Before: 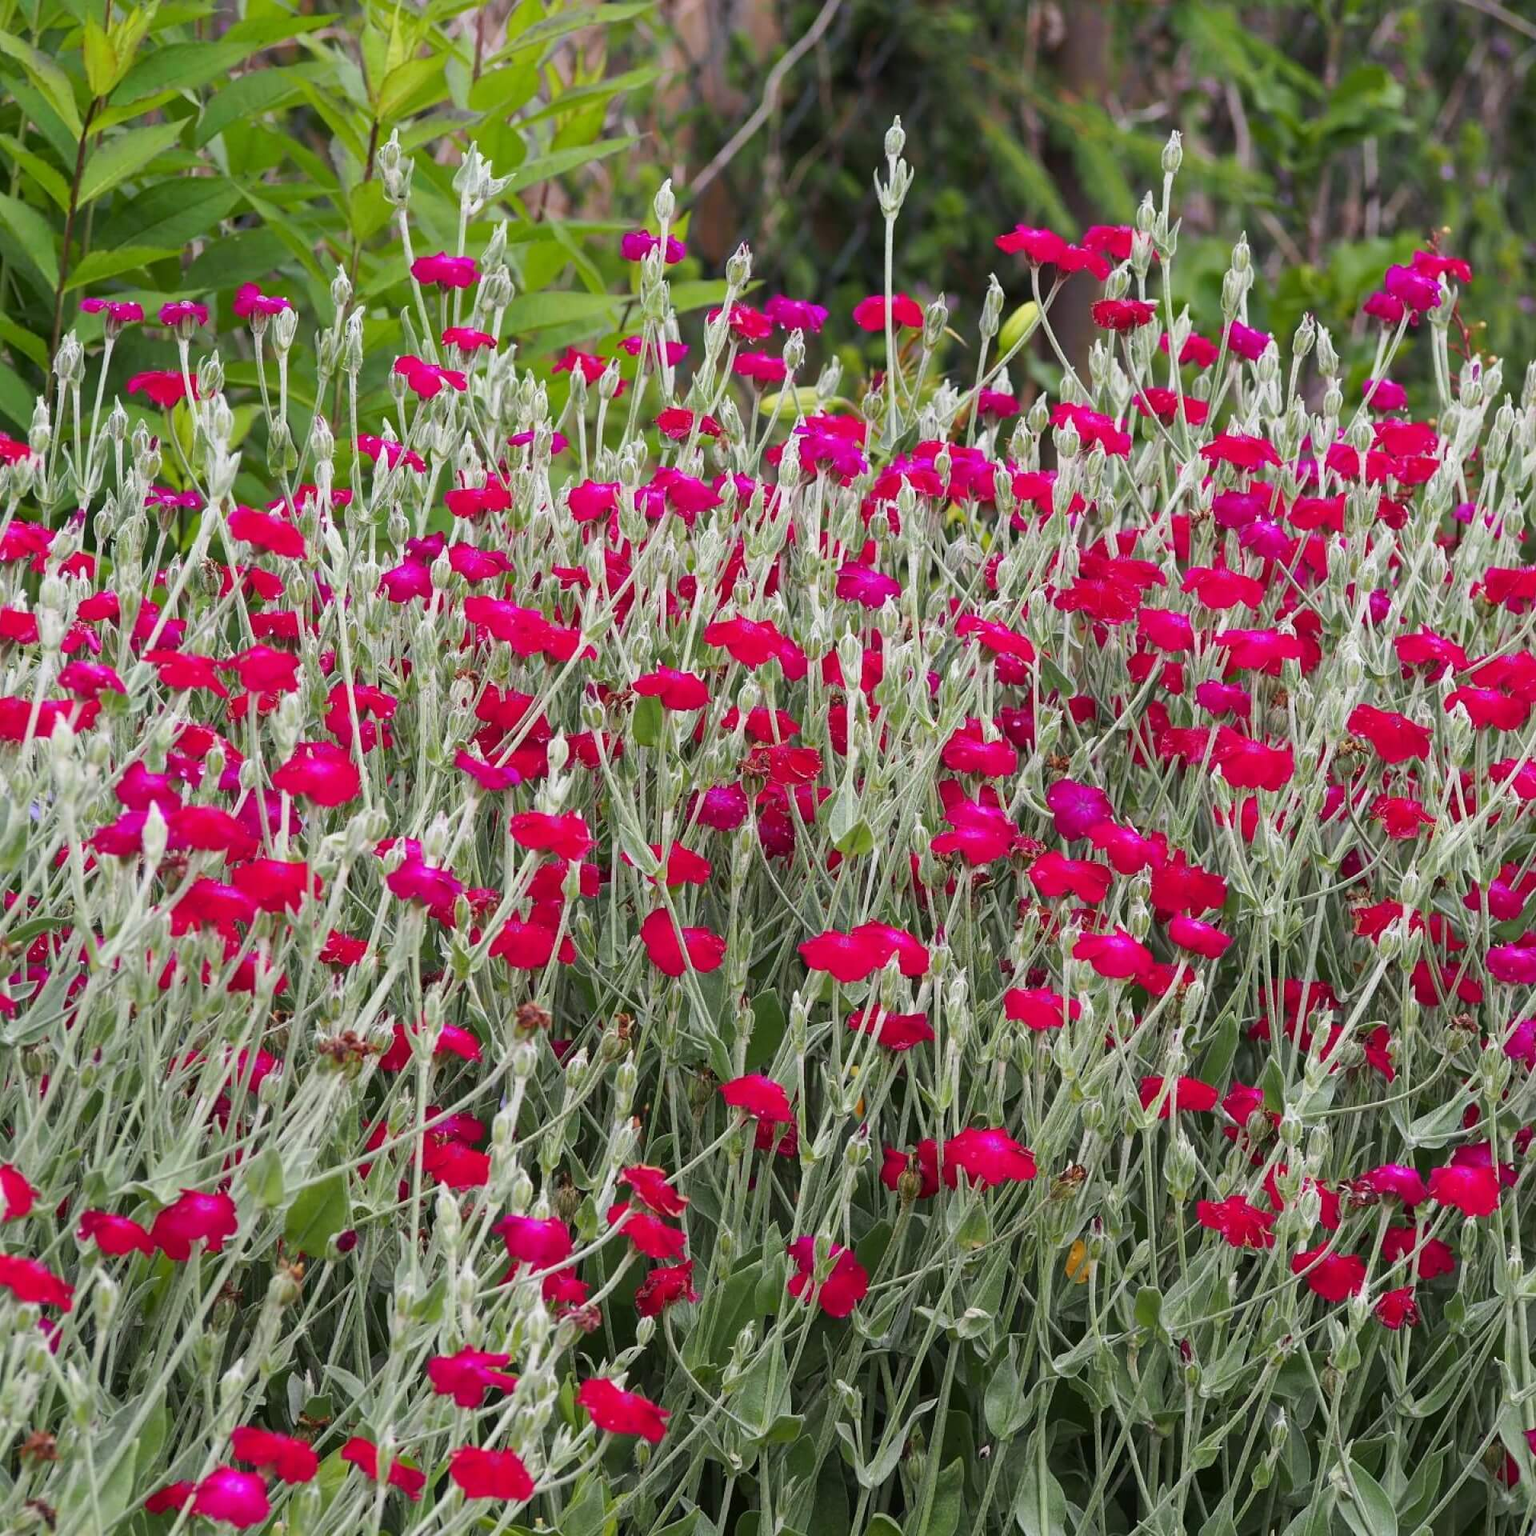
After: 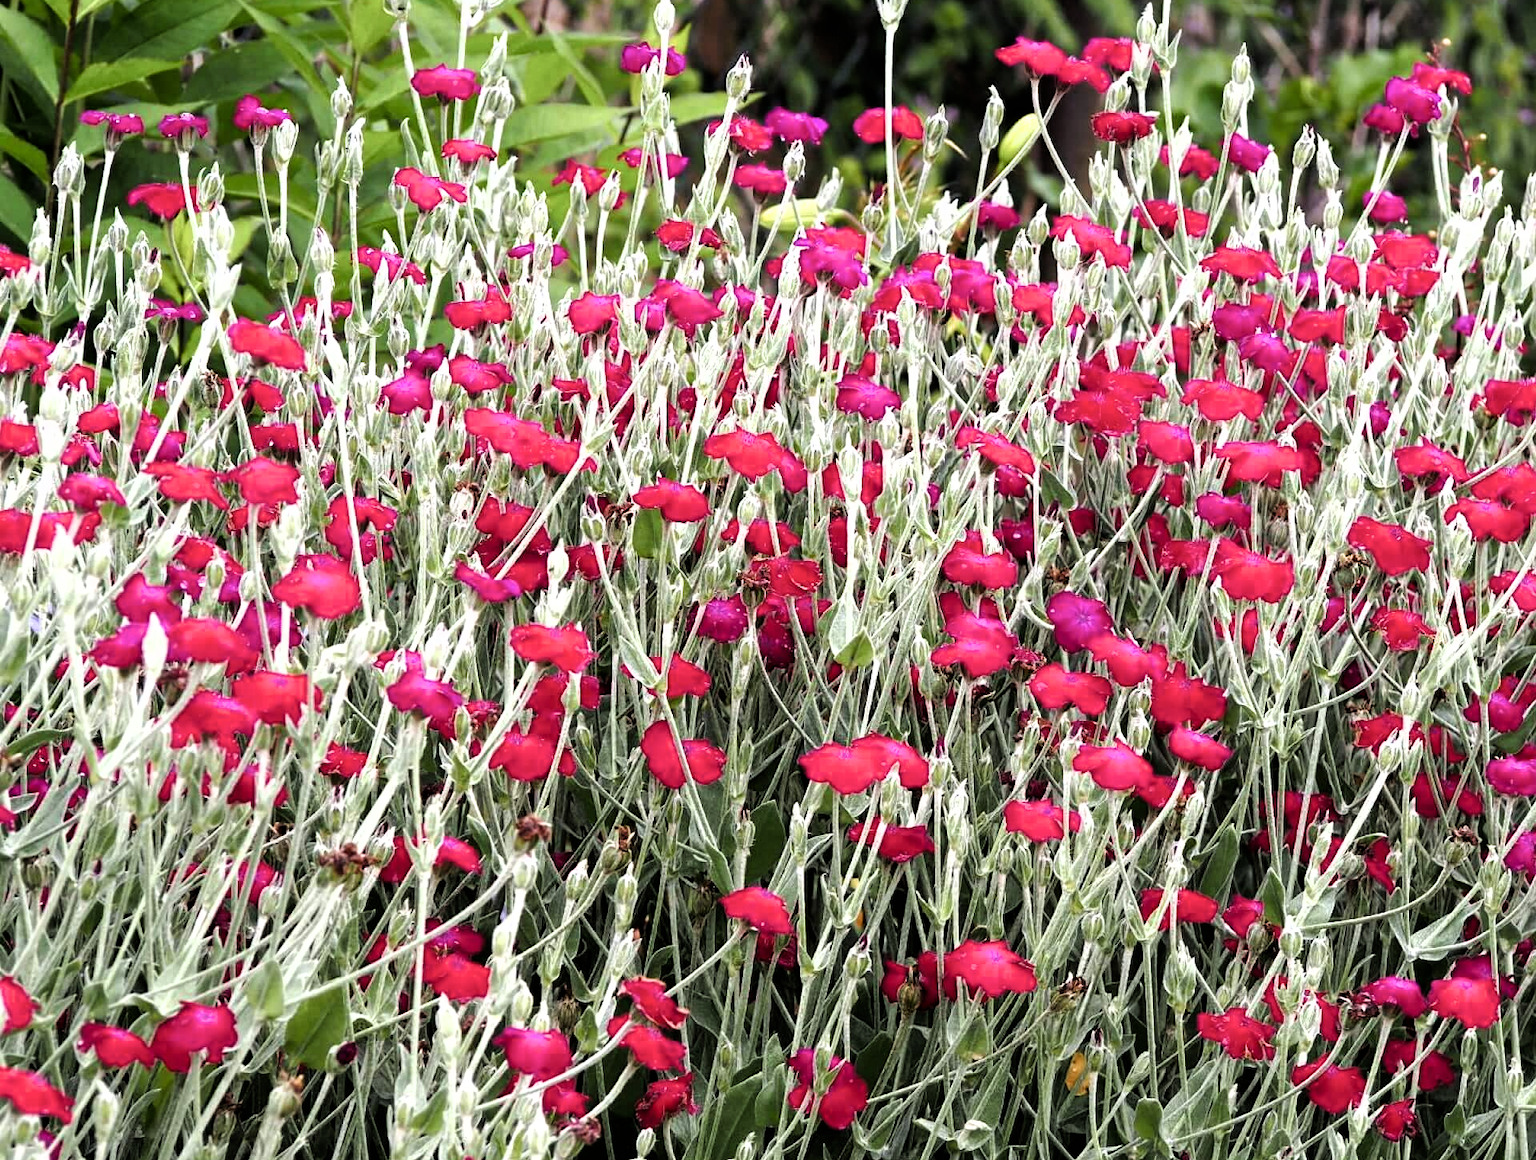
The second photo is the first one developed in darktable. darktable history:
filmic rgb: black relative exposure -8.29 EV, white relative exposure 2.21 EV, hardness 7.09, latitude 86.03%, contrast 1.681, highlights saturation mix -4.13%, shadows ↔ highlights balance -2.87%
crop and rotate: top 12.271%, bottom 12.184%
exposure: exposure 0.175 EV, compensate highlight preservation false
